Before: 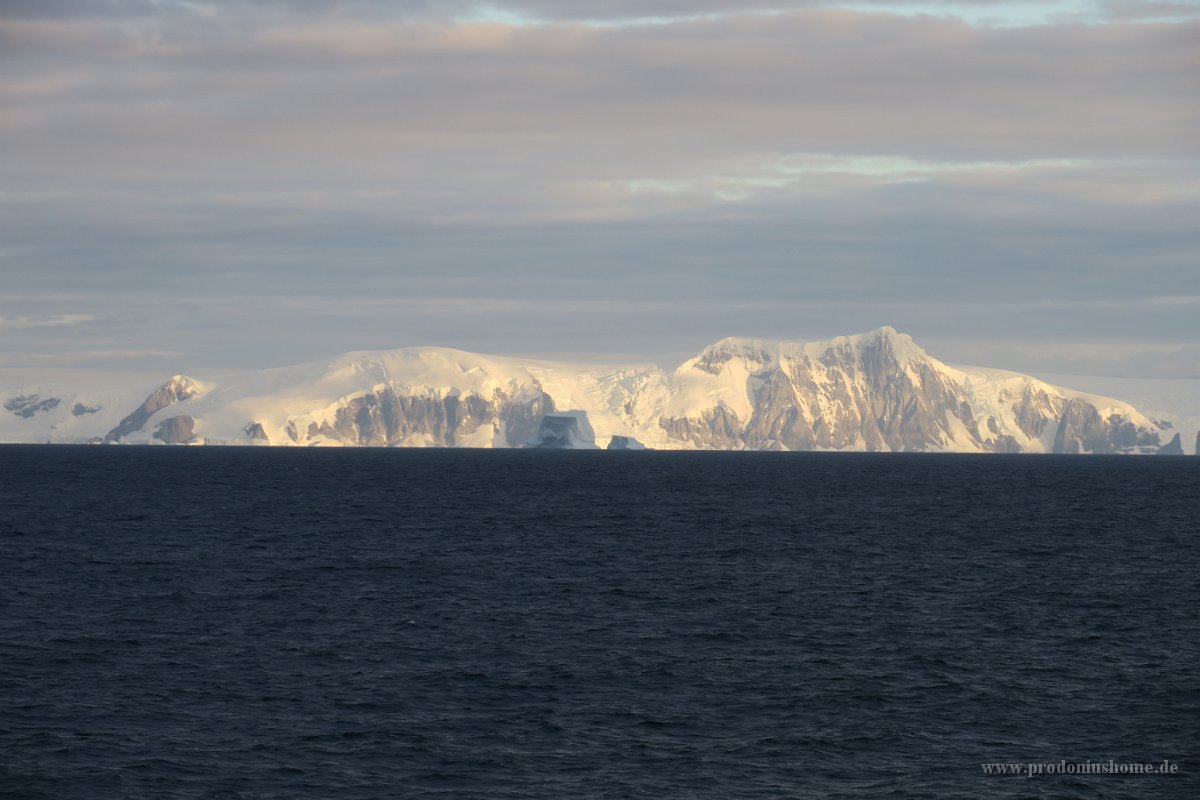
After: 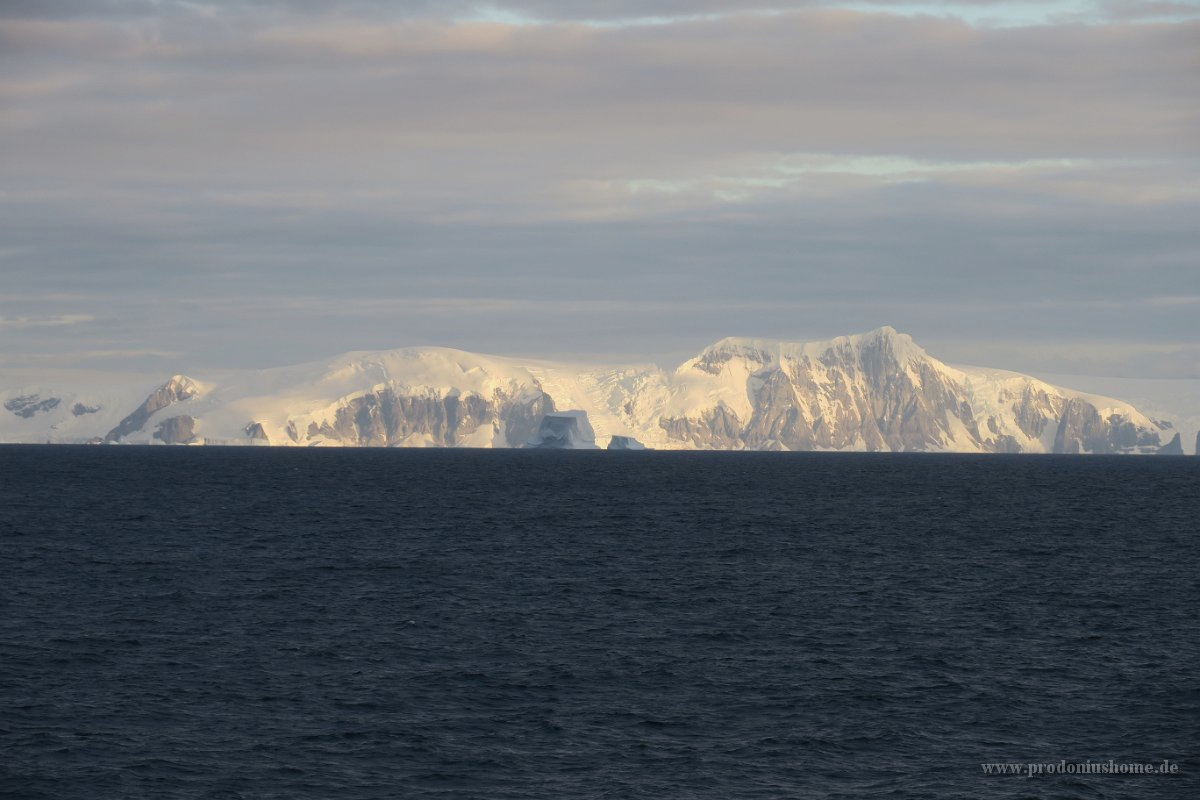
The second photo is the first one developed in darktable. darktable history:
color balance rgb: perceptual saturation grading › global saturation 0.622%, global vibrance -16.253%, contrast -5.703%
